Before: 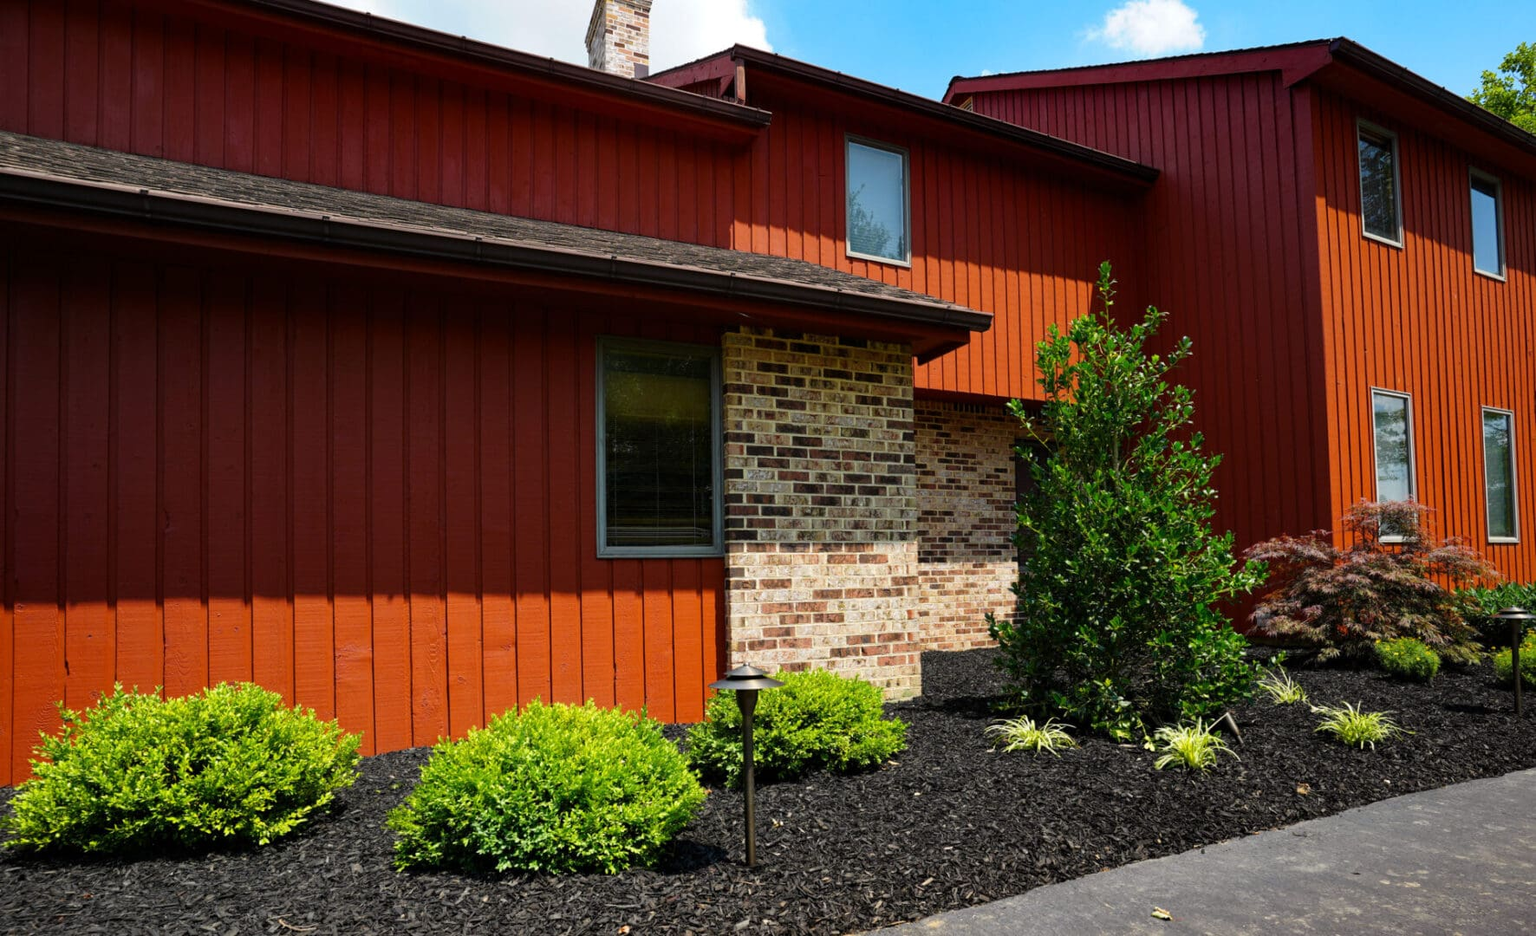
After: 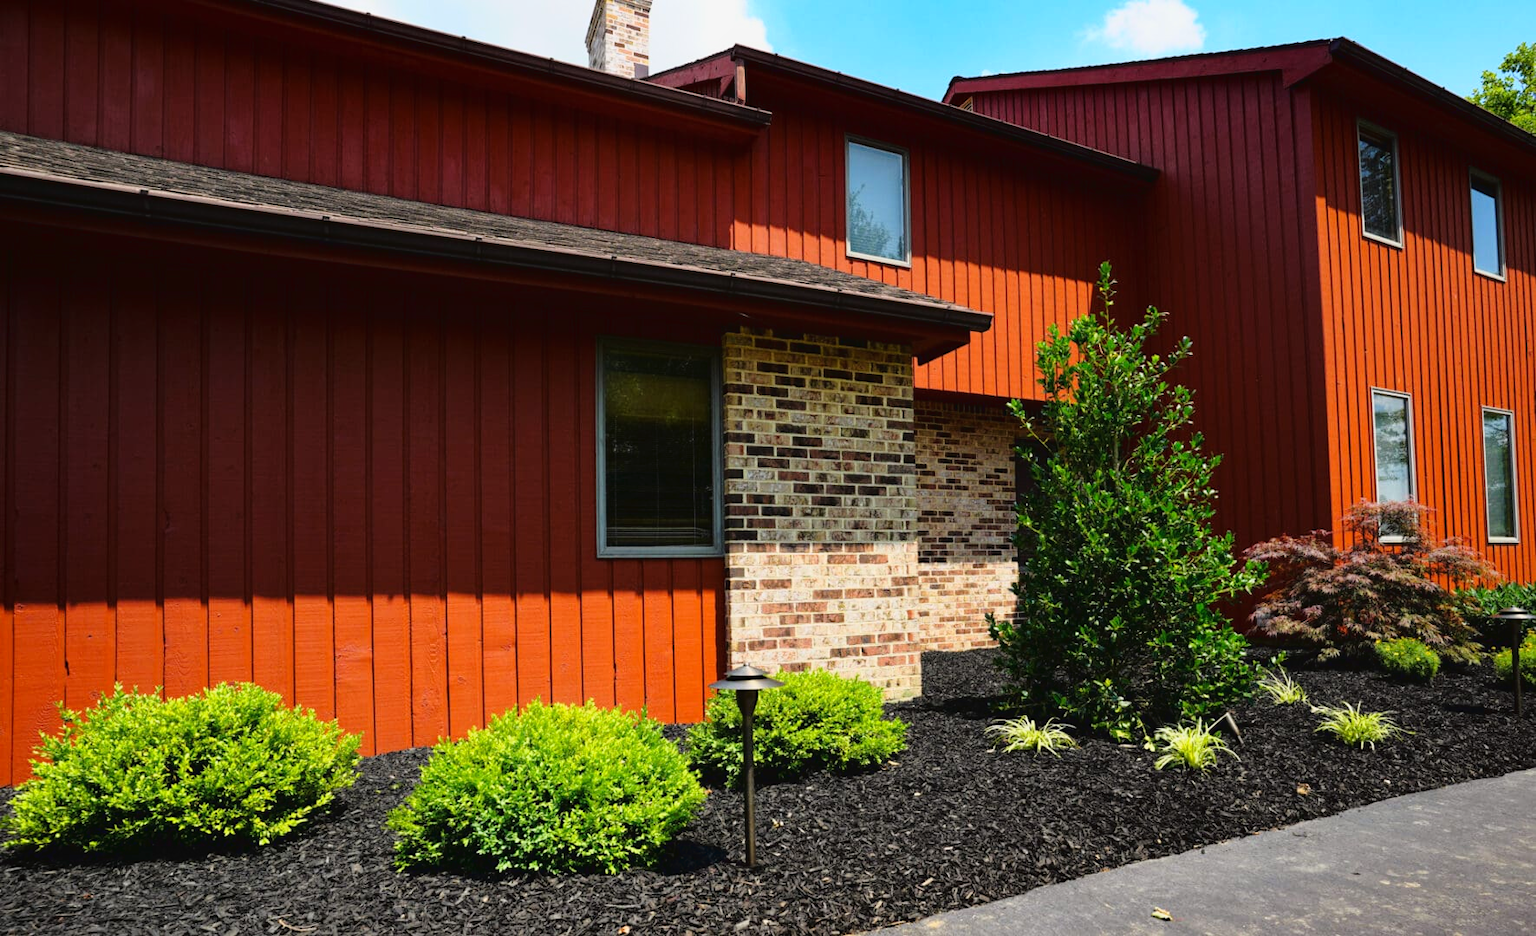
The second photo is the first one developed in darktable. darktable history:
local contrast: mode bilateral grid, contrast 100, coarseness 99, detail 92%, midtone range 0.2
tone curve: curves: ch0 [(0, 0.021) (0.049, 0.044) (0.152, 0.14) (0.328, 0.377) (0.473, 0.543) (0.663, 0.734) (0.84, 0.899) (1, 0.969)]; ch1 [(0, 0) (0.302, 0.331) (0.427, 0.433) (0.472, 0.47) (0.502, 0.503) (0.527, 0.524) (0.564, 0.591) (0.602, 0.632) (0.677, 0.701) (0.859, 0.885) (1, 1)]; ch2 [(0, 0) (0.33, 0.301) (0.447, 0.44) (0.487, 0.496) (0.502, 0.516) (0.535, 0.563) (0.565, 0.6) (0.618, 0.629) (1, 1)], color space Lab, linked channels, preserve colors none
